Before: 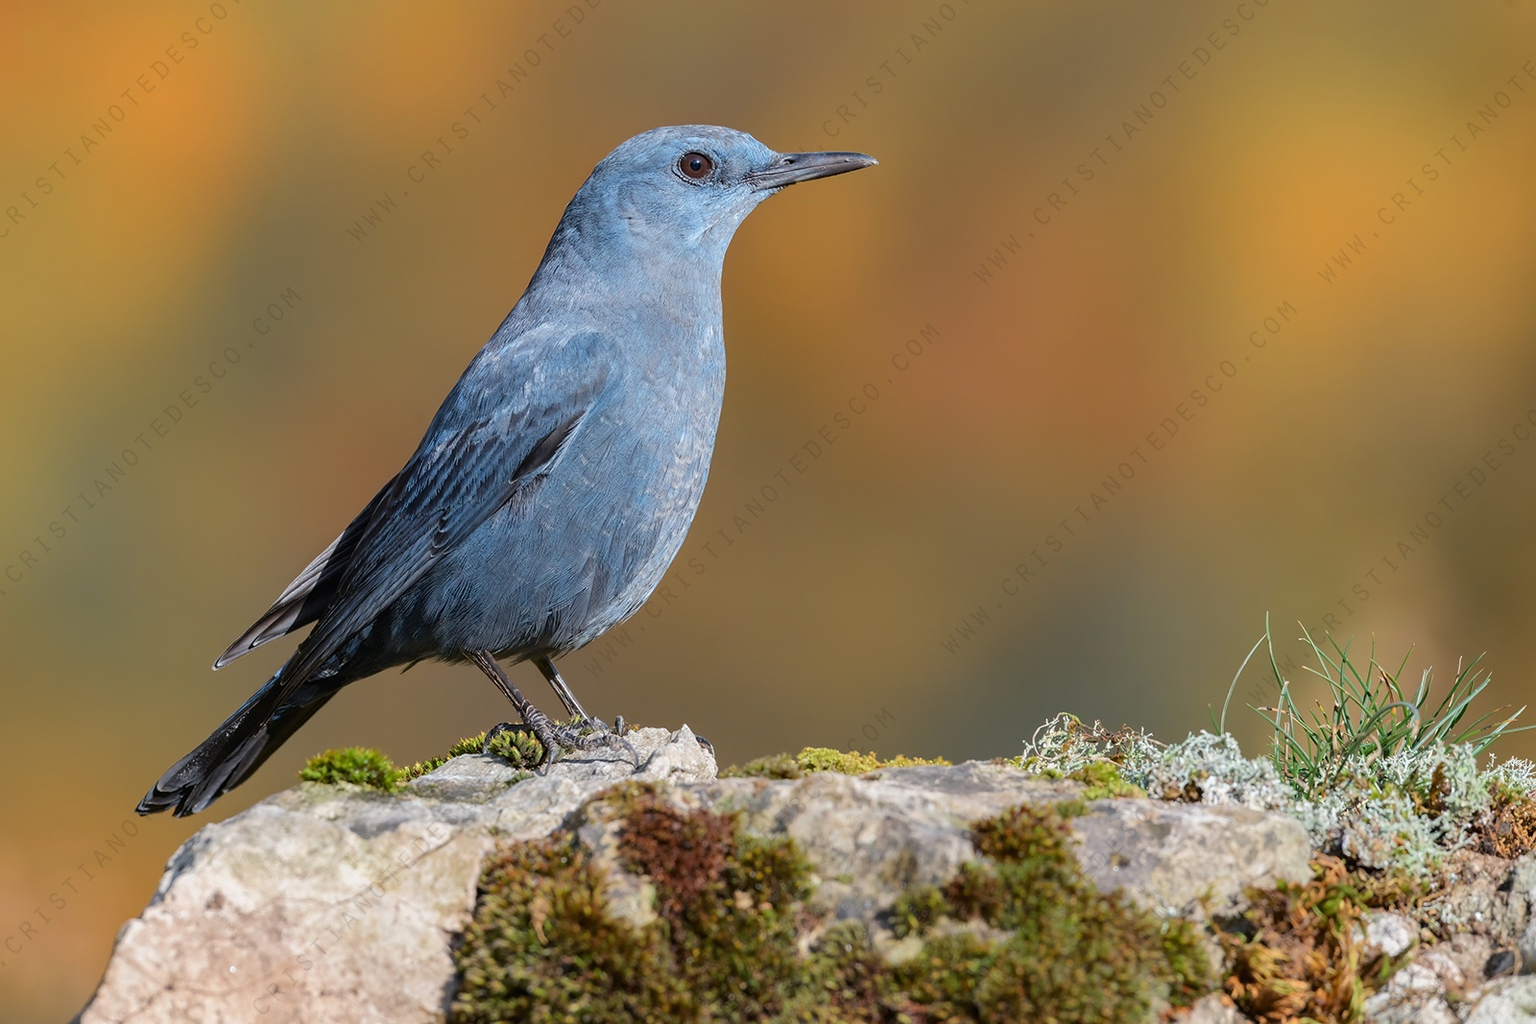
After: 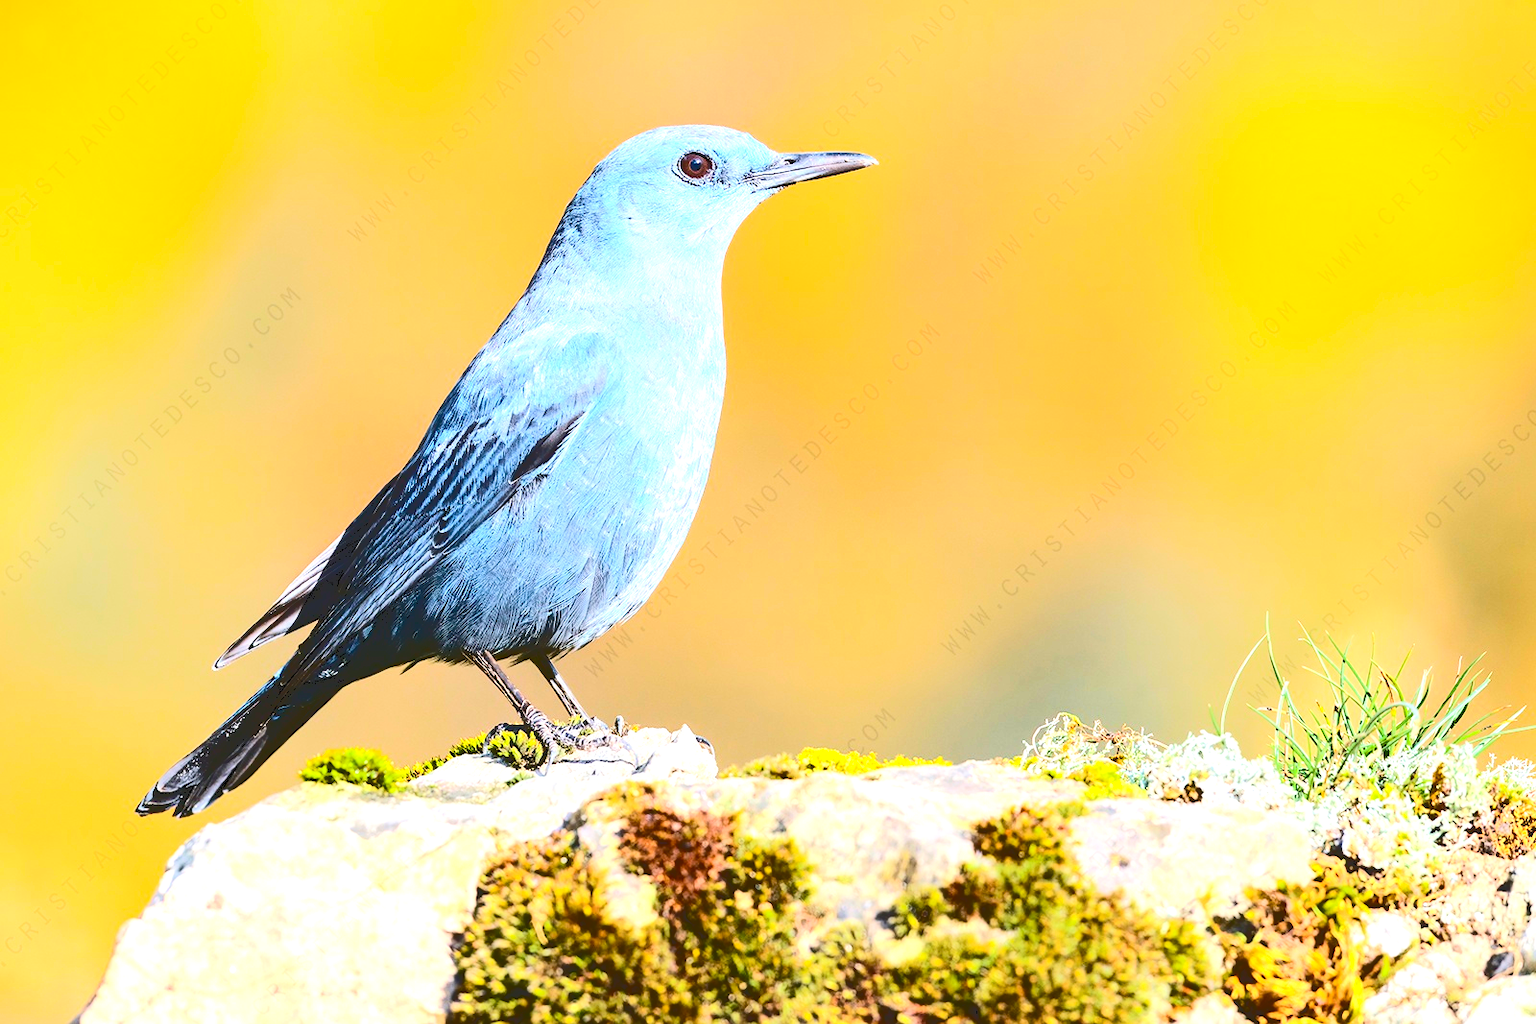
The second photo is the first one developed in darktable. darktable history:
contrast brightness saturation: contrast 0.276
exposure: black level correction 0, exposure 1.458 EV, compensate highlight preservation false
velvia: strength 15.06%
tone curve: curves: ch0 [(0, 0) (0.003, 0.178) (0.011, 0.177) (0.025, 0.177) (0.044, 0.178) (0.069, 0.178) (0.1, 0.18) (0.136, 0.183) (0.177, 0.199) (0.224, 0.227) (0.277, 0.278) (0.335, 0.357) (0.399, 0.449) (0.468, 0.546) (0.543, 0.65) (0.623, 0.724) (0.709, 0.804) (0.801, 0.868) (0.898, 0.921) (1, 1)], color space Lab, independent channels, preserve colors none
color balance rgb: shadows lift › chroma 0.964%, shadows lift › hue 112.51°, global offset › luminance -0.362%, perceptual saturation grading › global saturation 30.475%, global vibrance 20%
